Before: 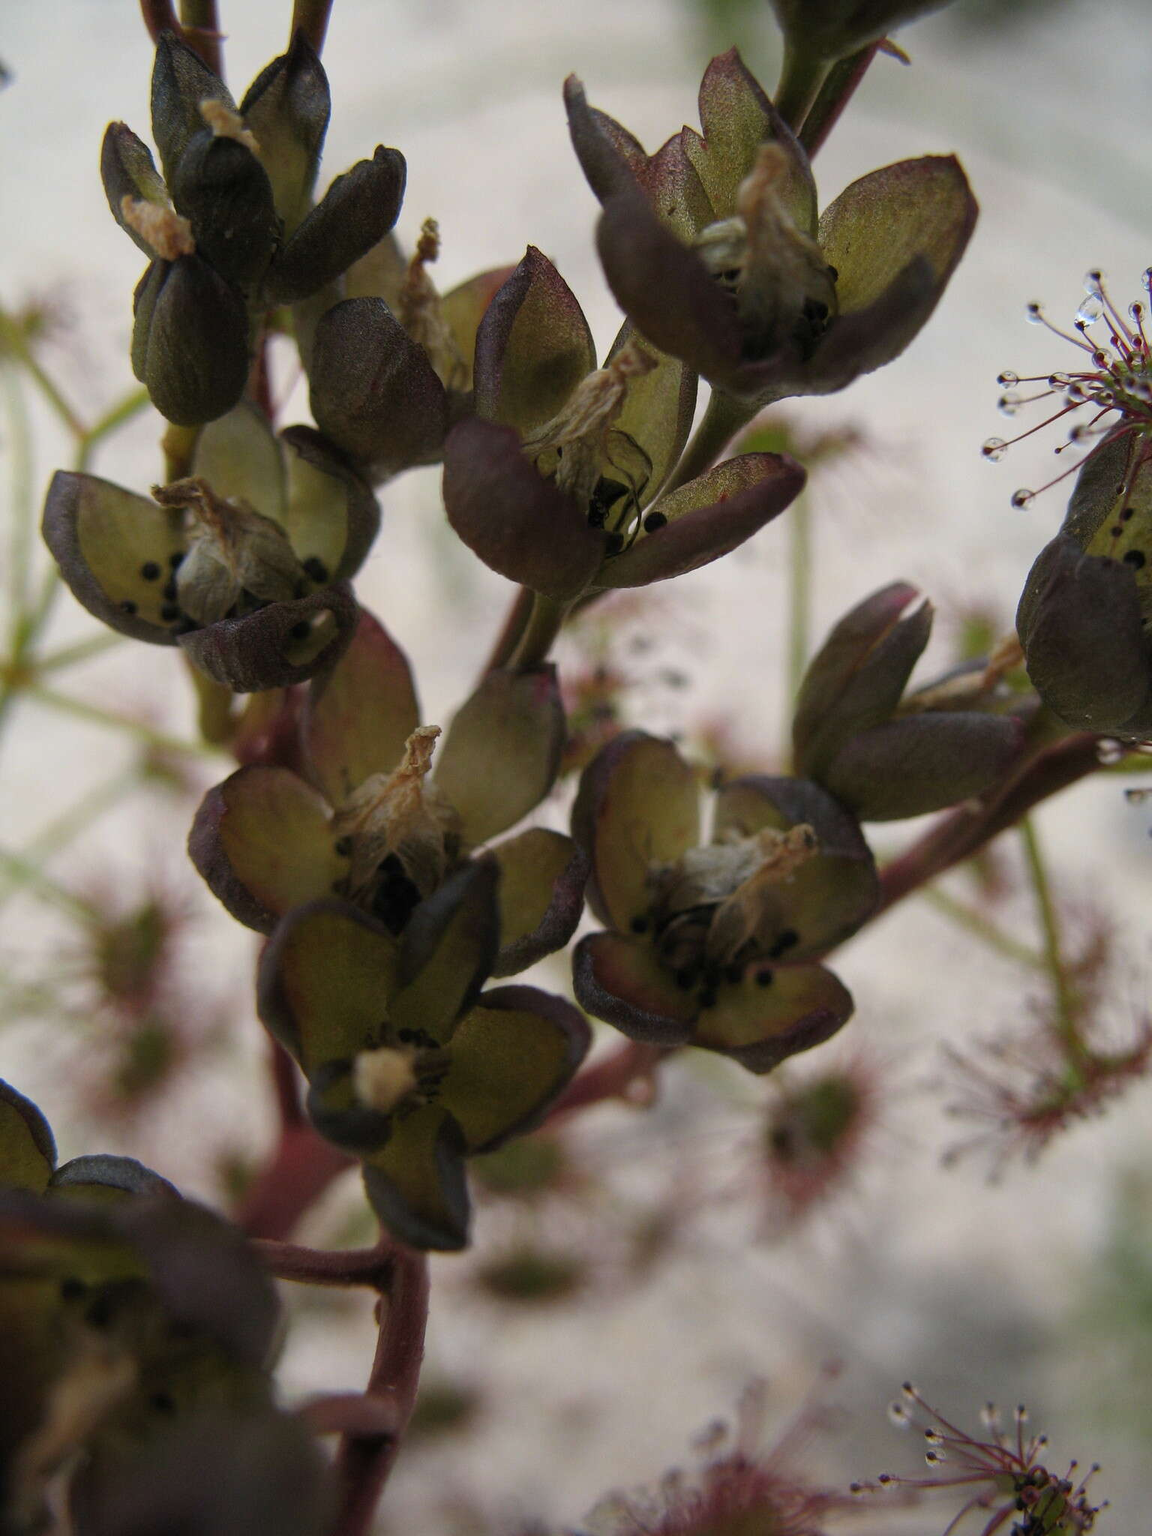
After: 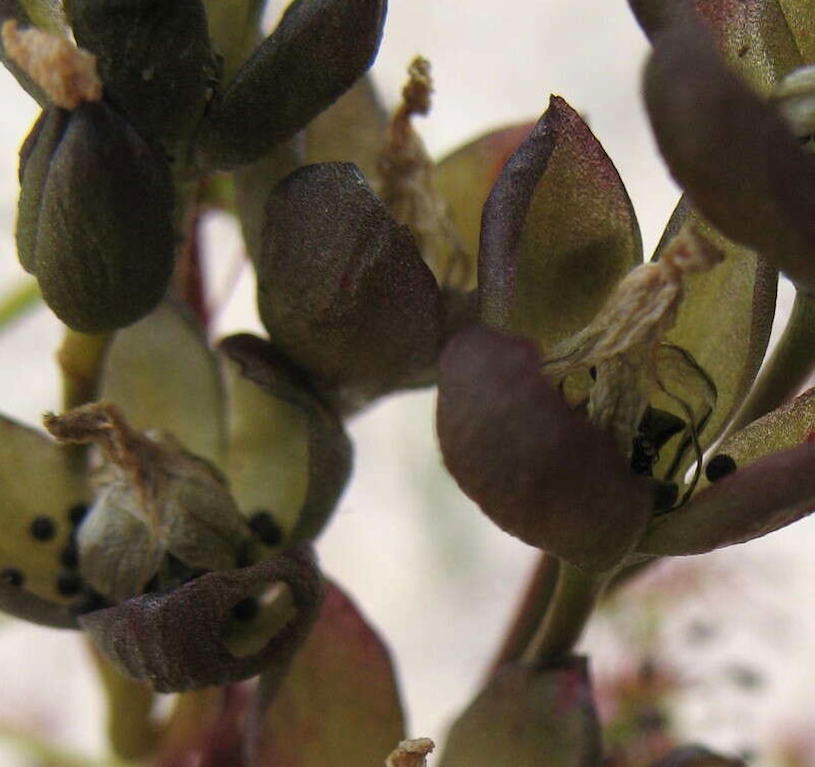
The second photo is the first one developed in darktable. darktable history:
rotate and perspective: rotation 0.174°, lens shift (vertical) 0.013, lens shift (horizontal) 0.019, shear 0.001, automatic cropping original format, crop left 0.007, crop right 0.991, crop top 0.016, crop bottom 0.997
exposure: exposure 0.367 EV, compensate highlight preservation false
crop: left 10.121%, top 10.631%, right 36.218%, bottom 51.526%
